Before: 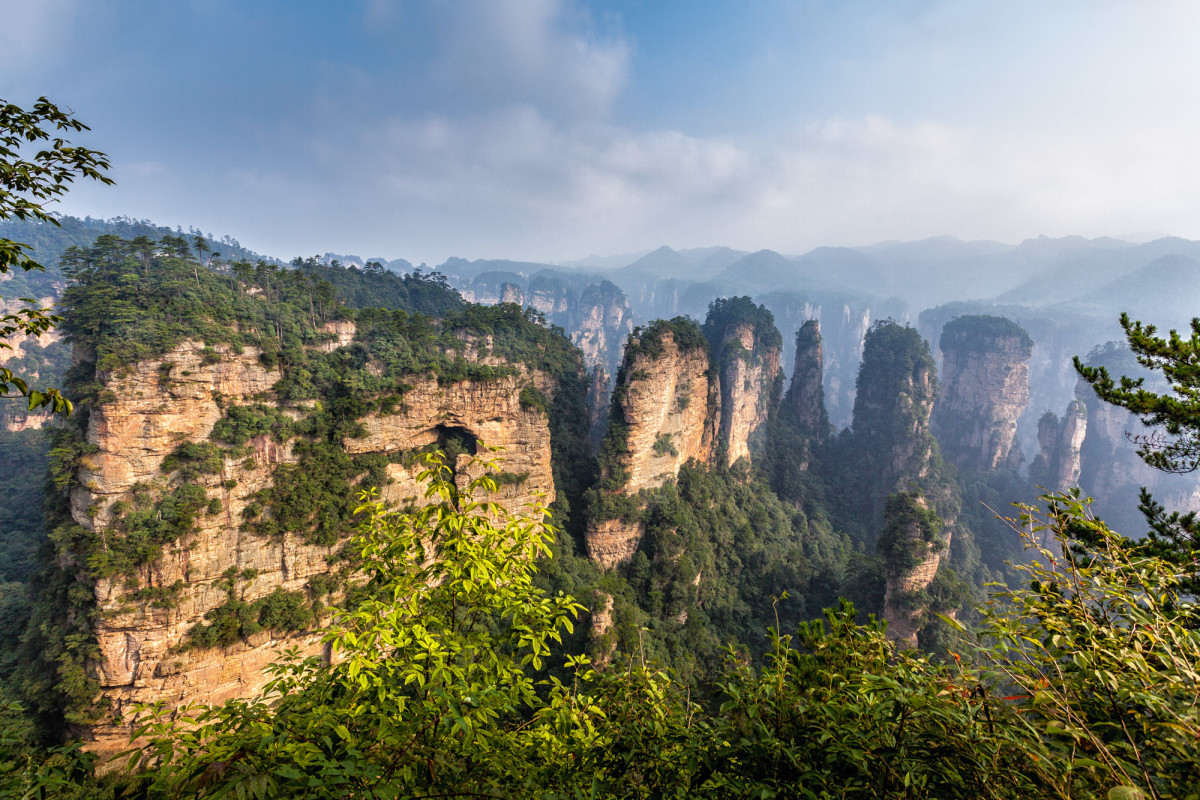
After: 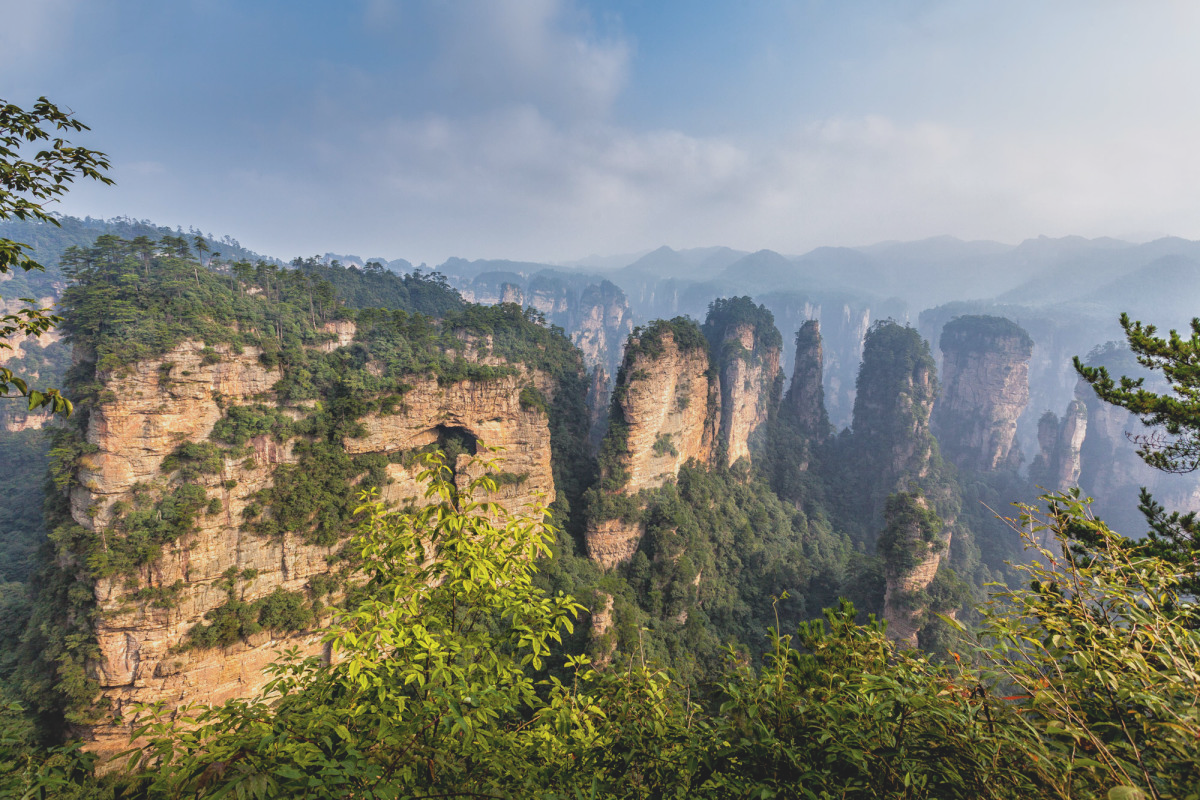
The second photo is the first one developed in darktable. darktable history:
shadows and highlights: shadows 25, highlights -25
contrast brightness saturation: contrast -0.15, brightness 0.05, saturation -0.12
